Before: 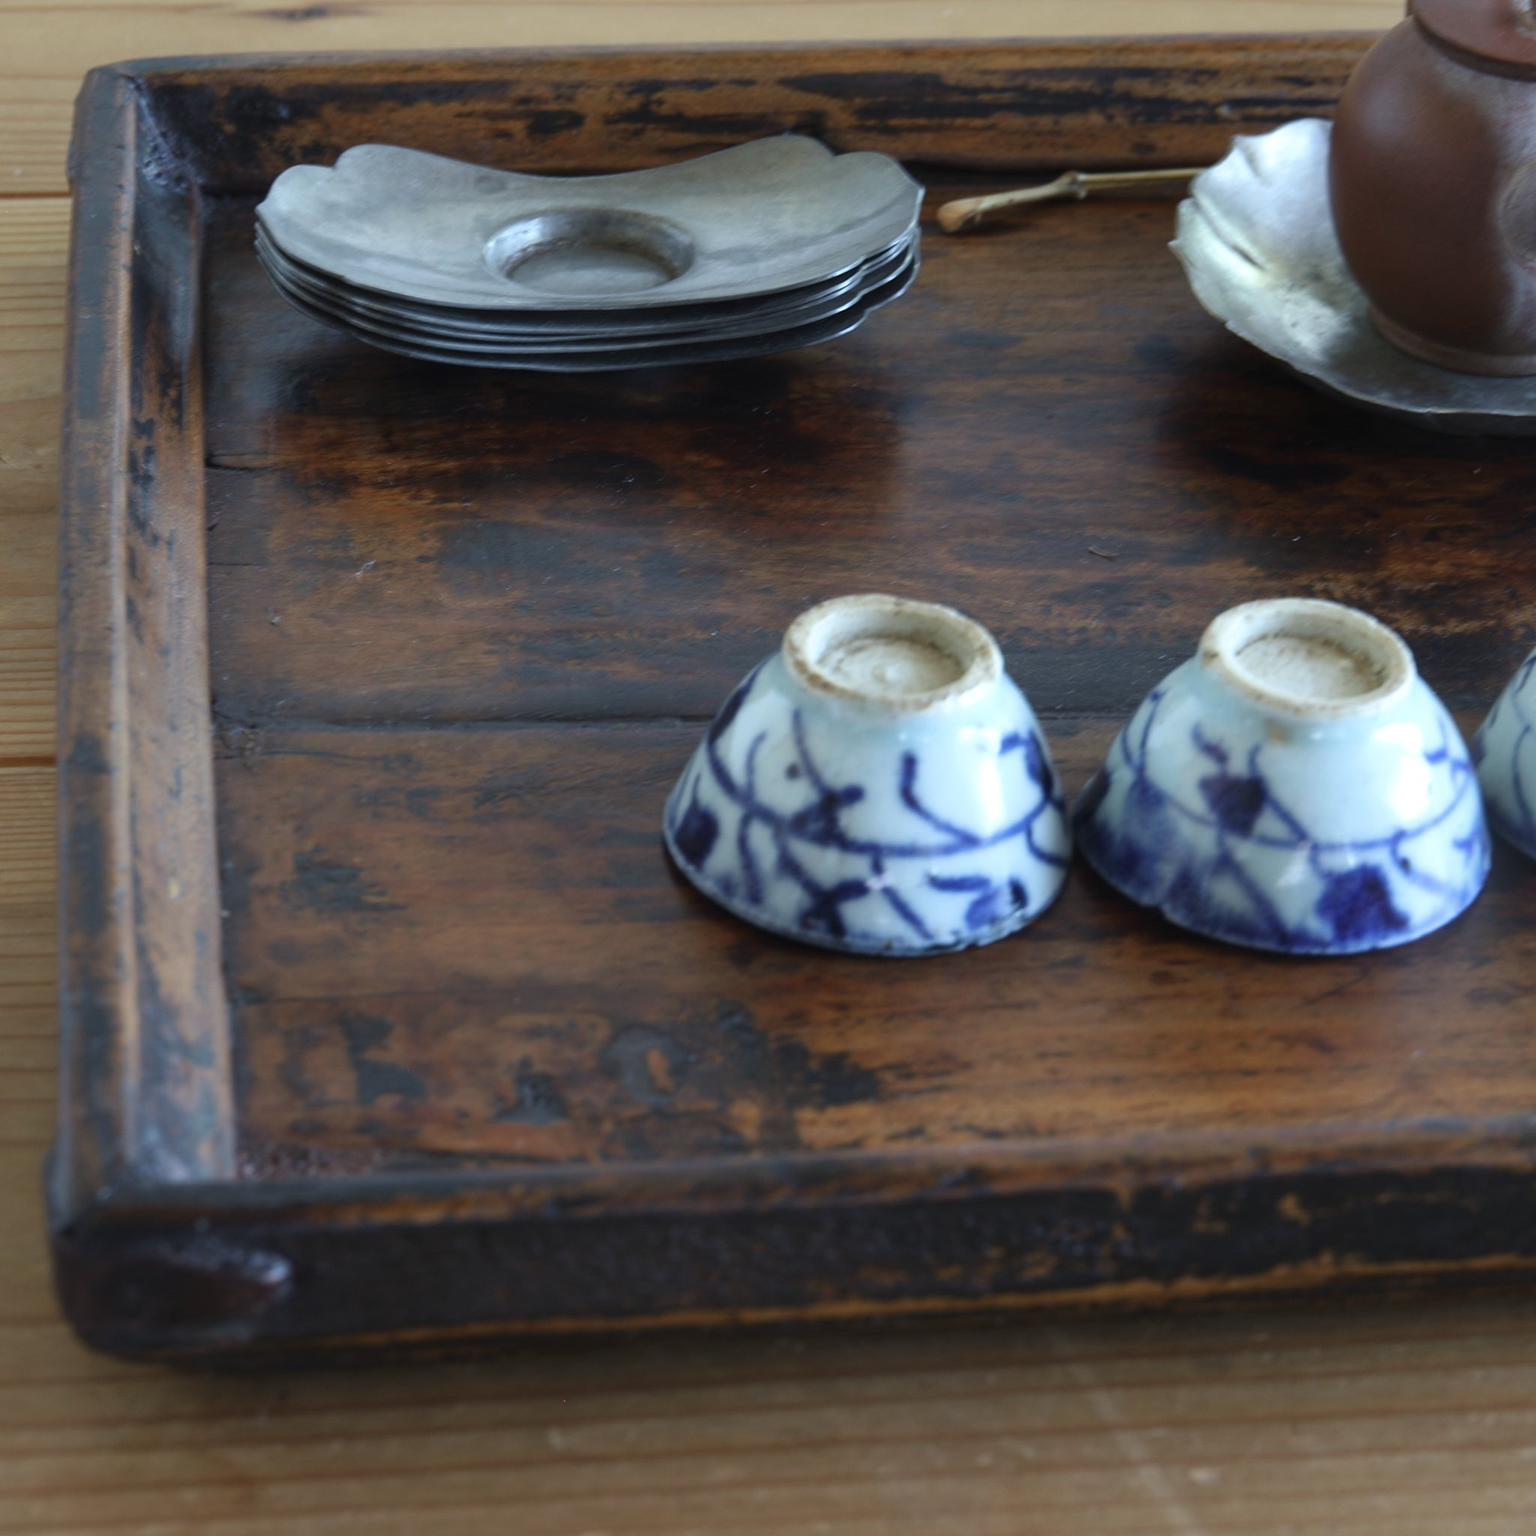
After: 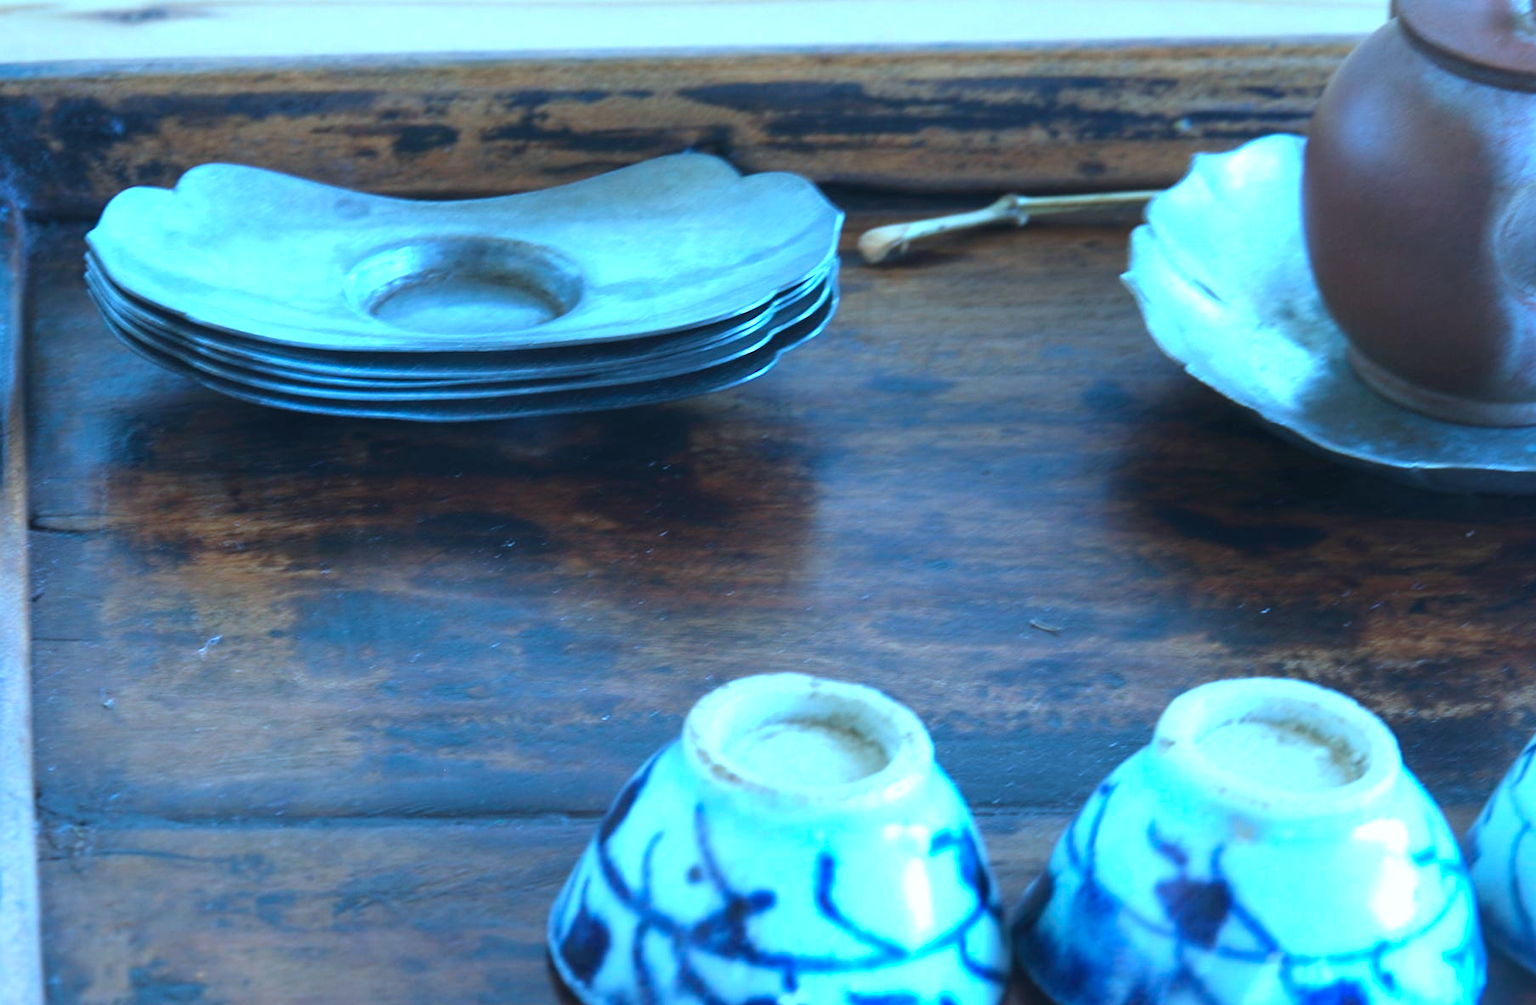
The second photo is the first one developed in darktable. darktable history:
crop and rotate: left 11.741%, bottom 42.202%
color calibration: illuminant custom, x 0.432, y 0.394, temperature 3106.47 K
exposure: black level correction 0, exposure 1.2 EV, compensate highlight preservation false
